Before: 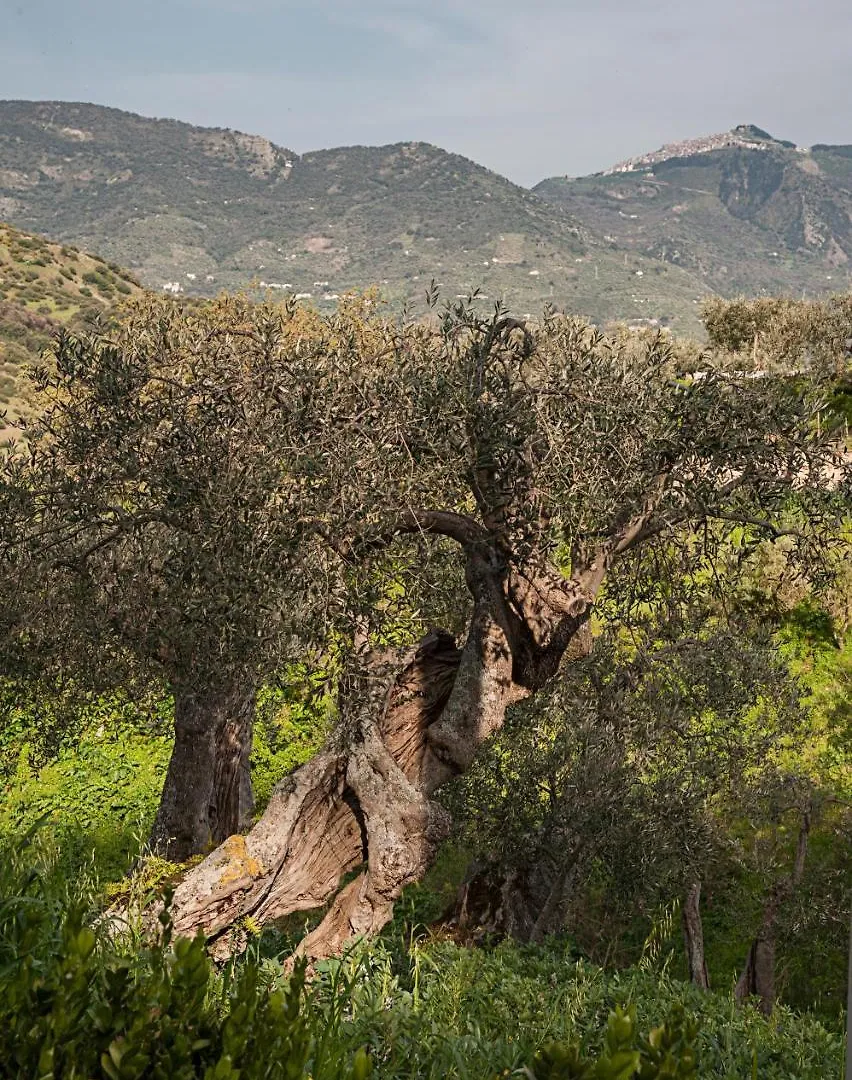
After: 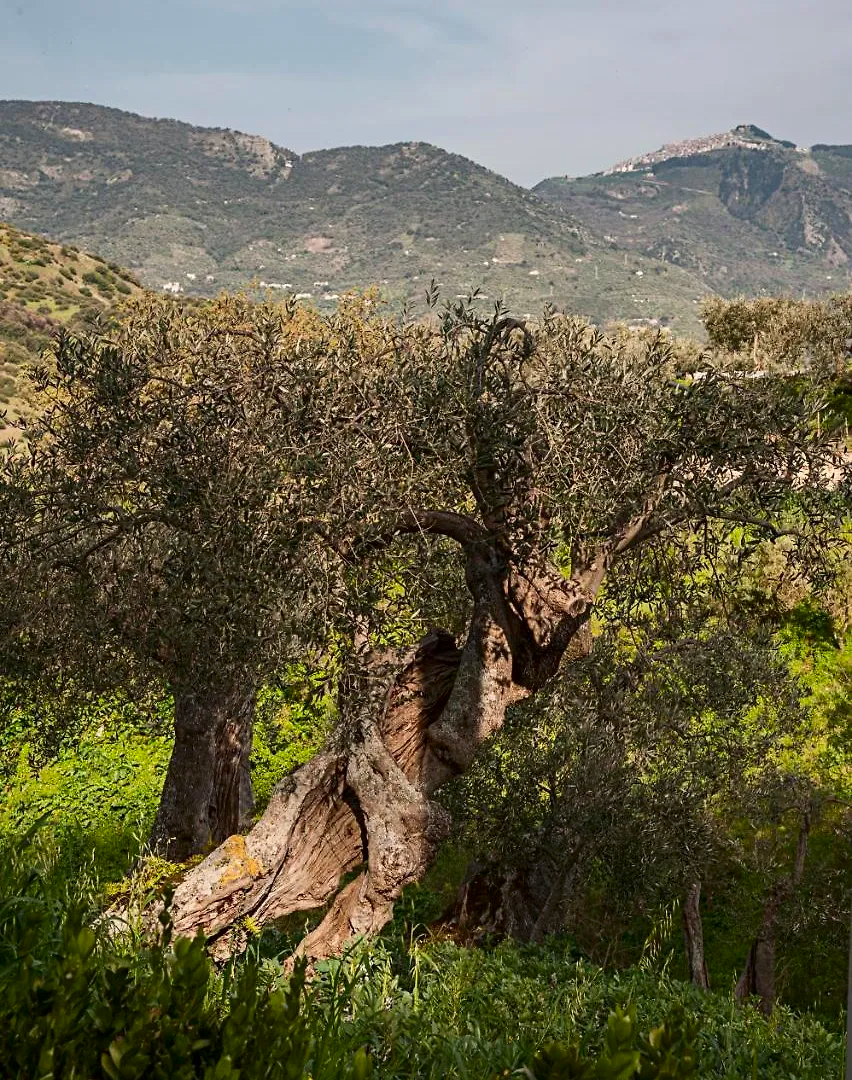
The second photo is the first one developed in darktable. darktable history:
contrast brightness saturation: contrast 0.131, brightness -0.048, saturation 0.161
